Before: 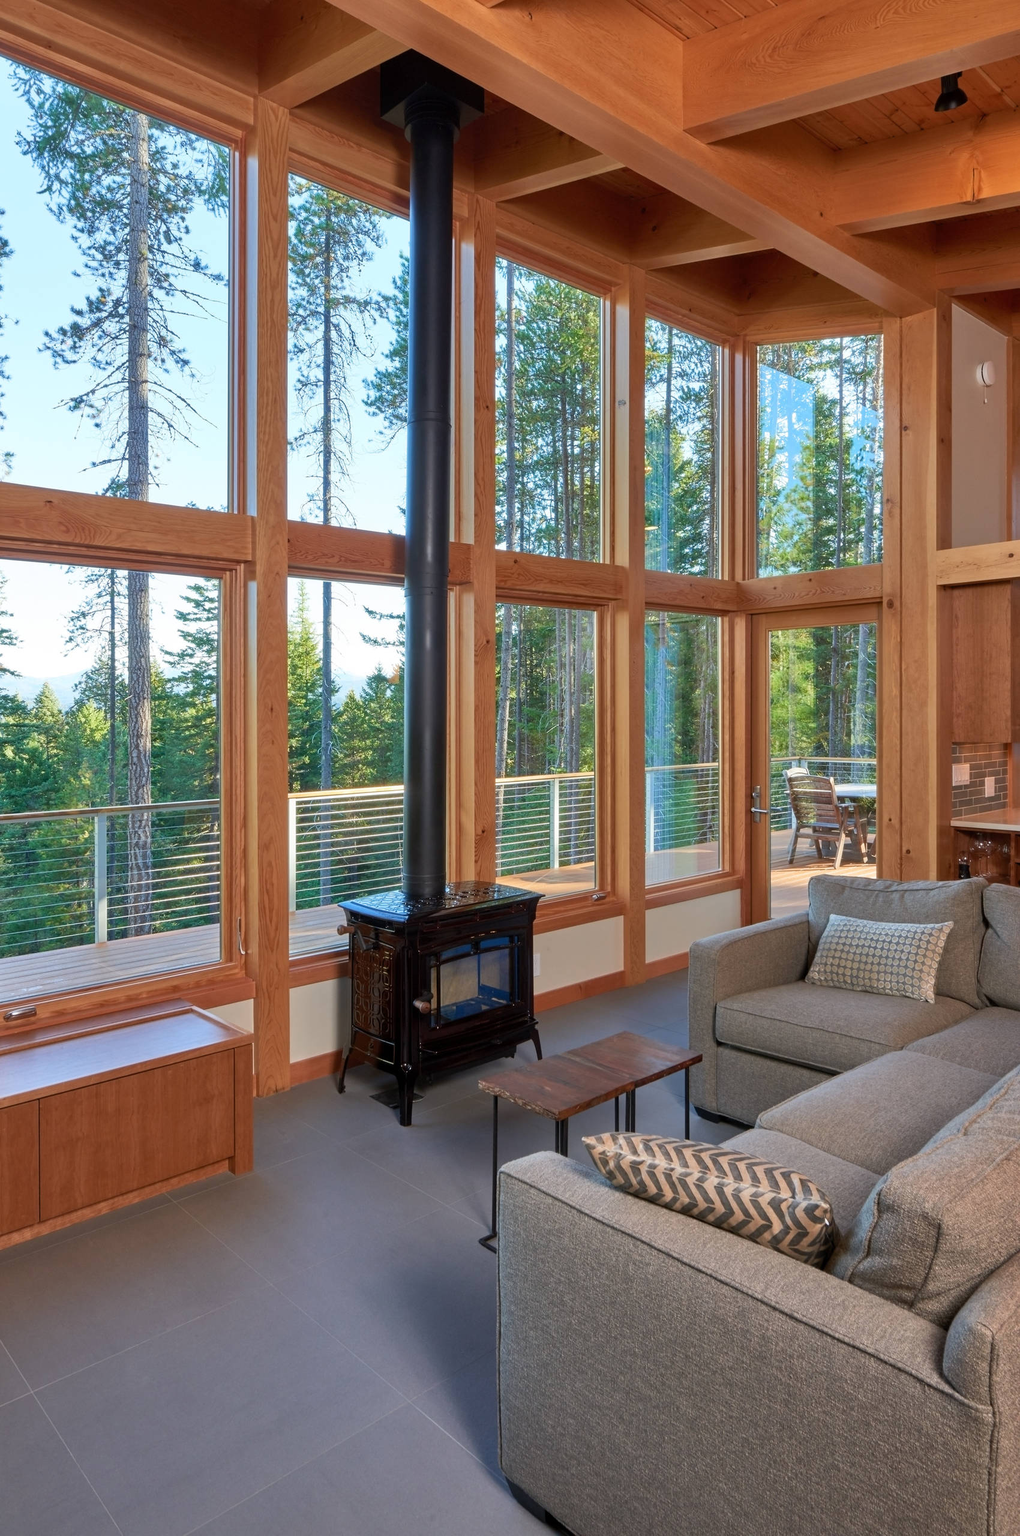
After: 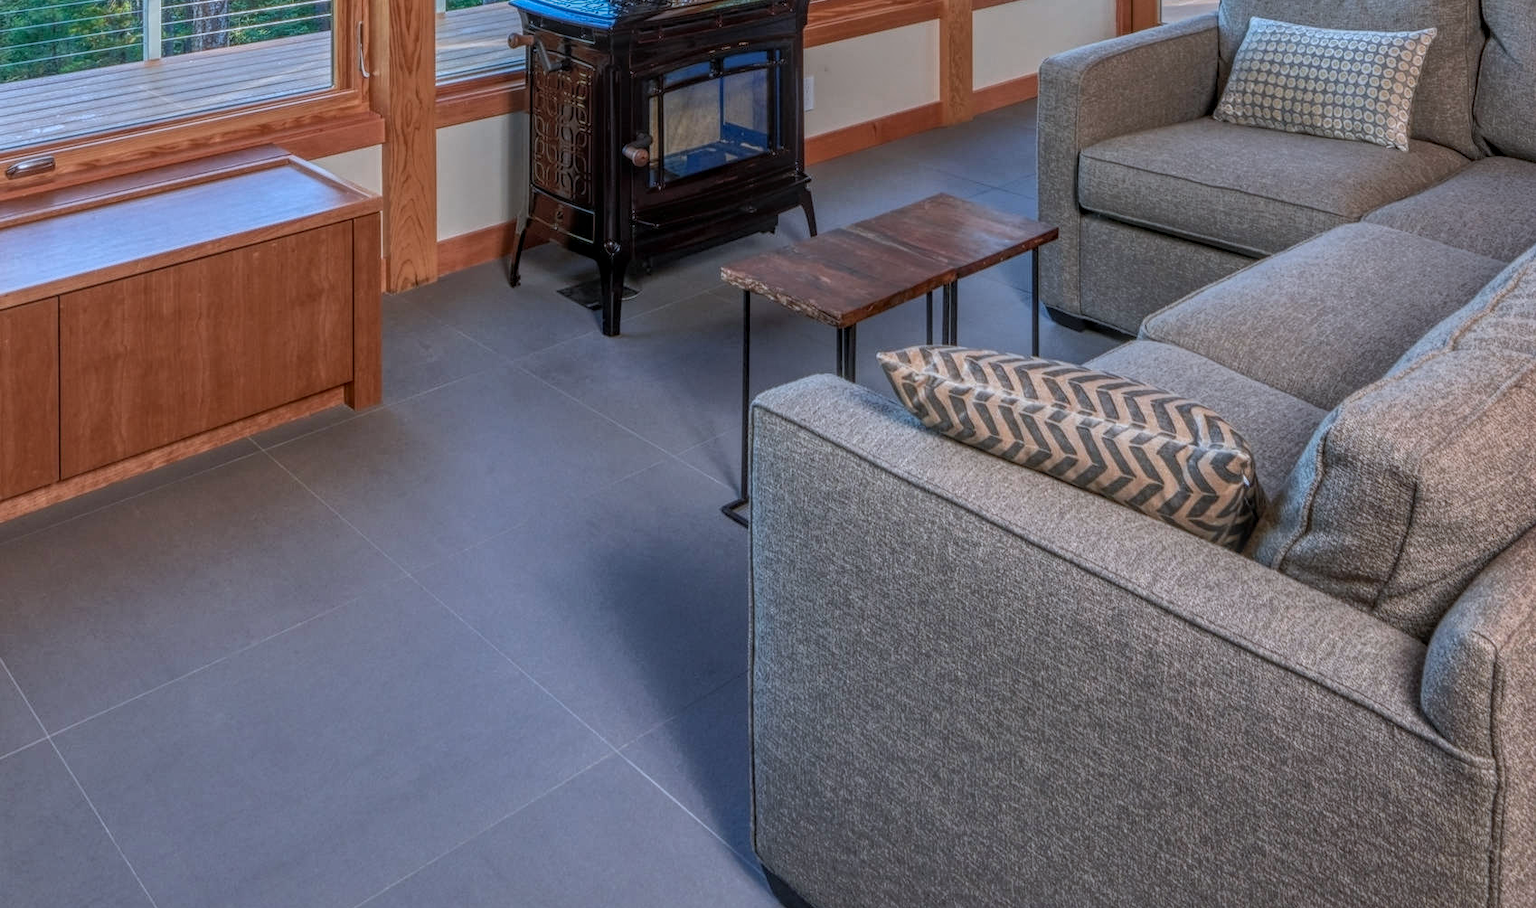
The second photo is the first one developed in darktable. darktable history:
color calibration: gray › normalize channels true, x 0.37, y 0.382, temperature 4319.11 K, gamut compression 0.018
crop and rotate: top 58.824%, bottom 1.884%
local contrast: highlights 20%, shadows 28%, detail 199%, midtone range 0.2
